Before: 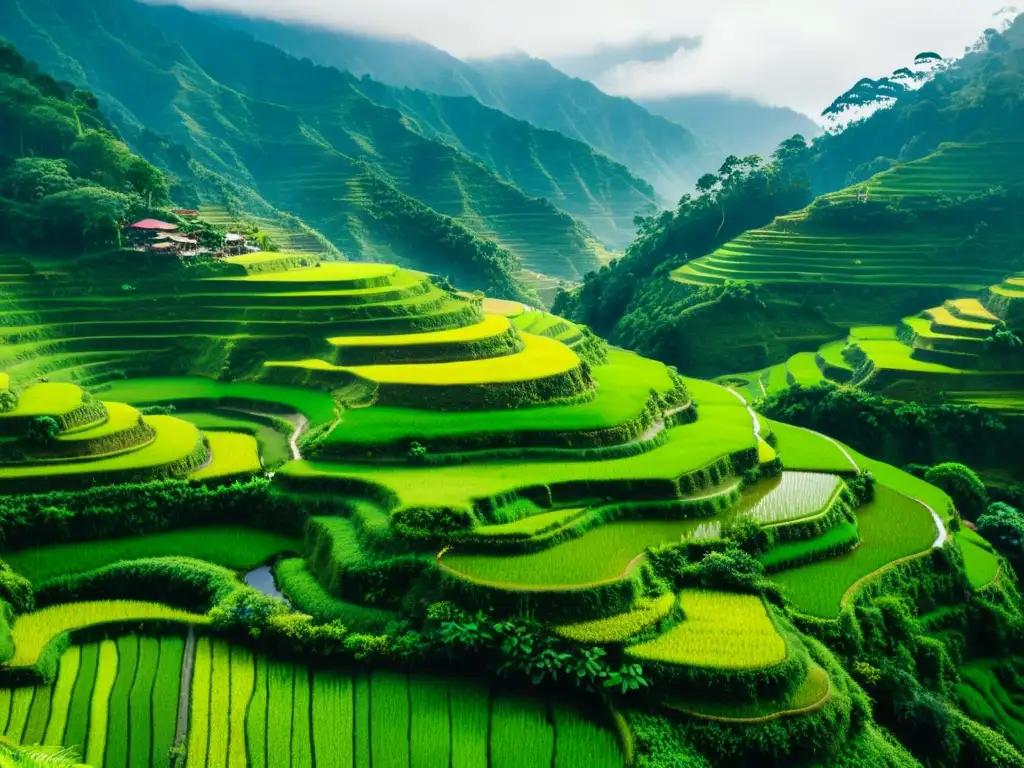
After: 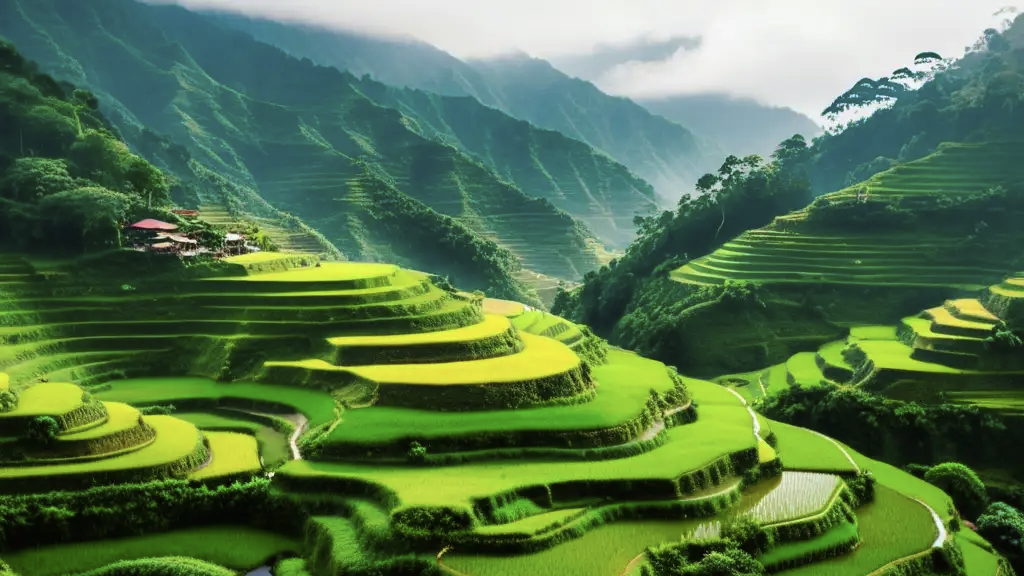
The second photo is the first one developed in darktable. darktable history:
crop: bottom 24.988%
contrast brightness saturation: contrast 0.06, brightness -0.01, saturation -0.23
rgb levels: mode RGB, independent channels, levels [[0, 0.5, 1], [0, 0.521, 1], [0, 0.536, 1]]
